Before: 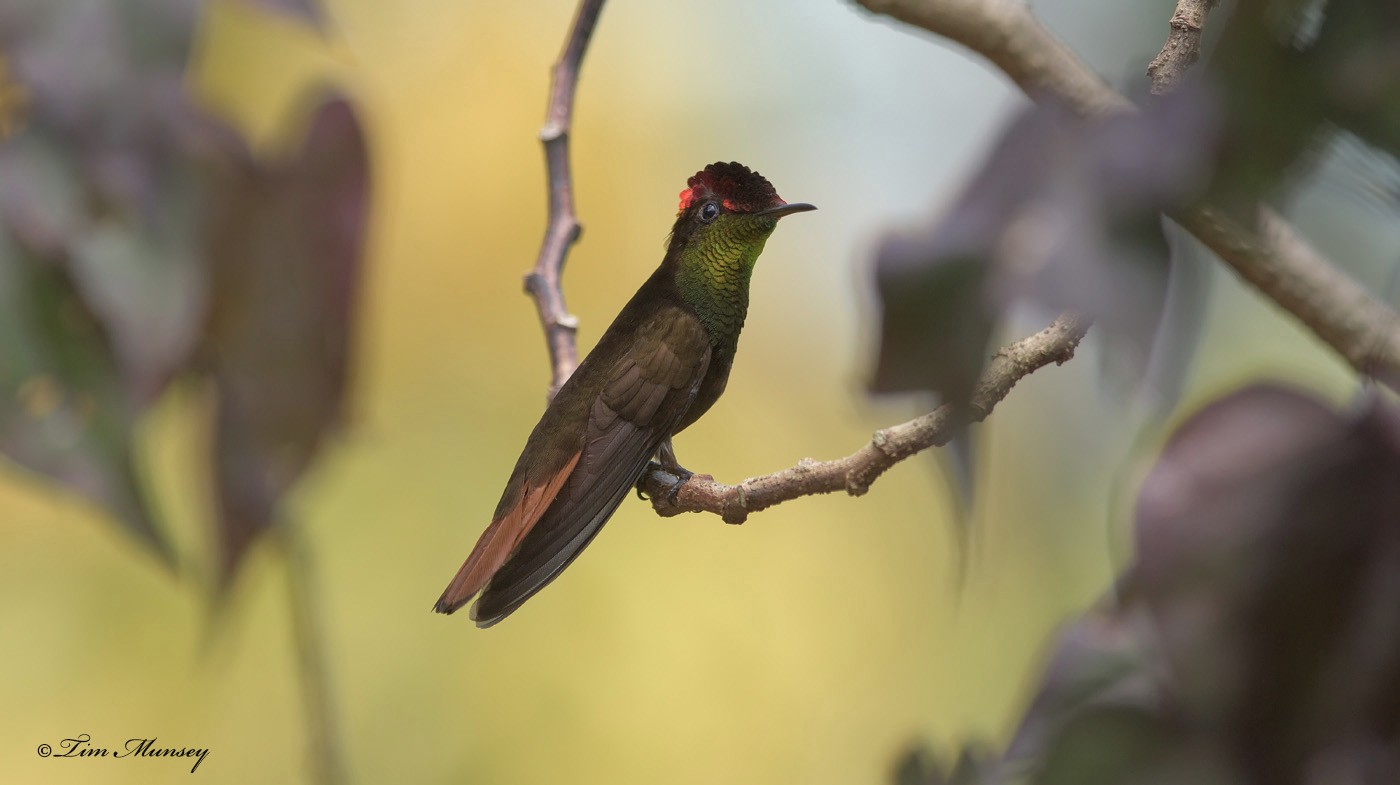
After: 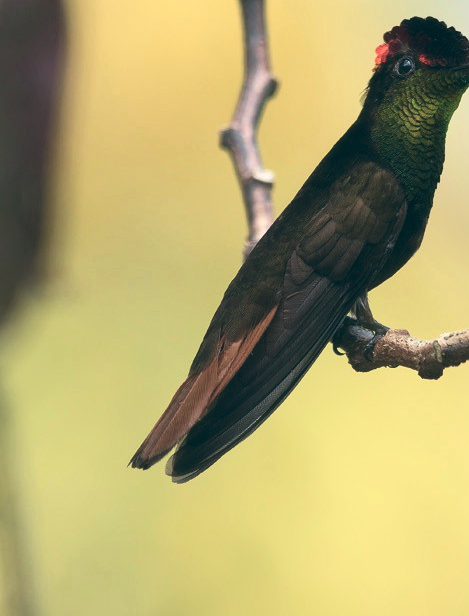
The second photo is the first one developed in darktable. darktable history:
color balance: lift [1.016, 0.983, 1, 1.017], gamma [0.958, 1, 1, 1], gain [0.981, 1.007, 0.993, 1.002], input saturation 118.26%, contrast 13.43%, contrast fulcrum 21.62%, output saturation 82.76%
contrast brightness saturation: contrast 0.22
crop and rotate: left 21.77%, top 18.528%, right 44.676%, bottom 2.997%
haze removal: strength -0.1, adaptive false
